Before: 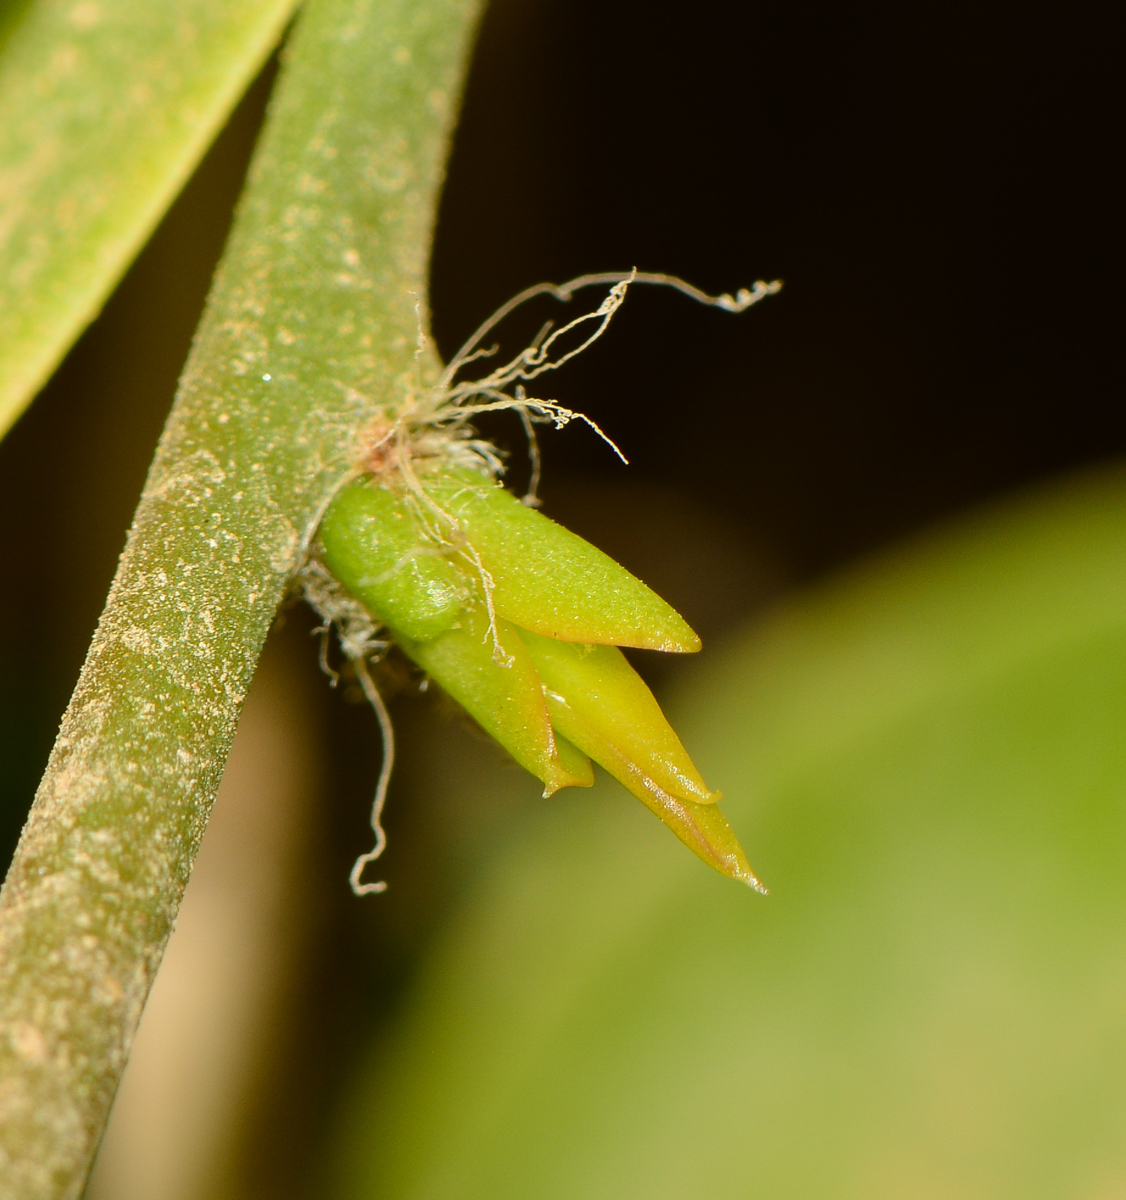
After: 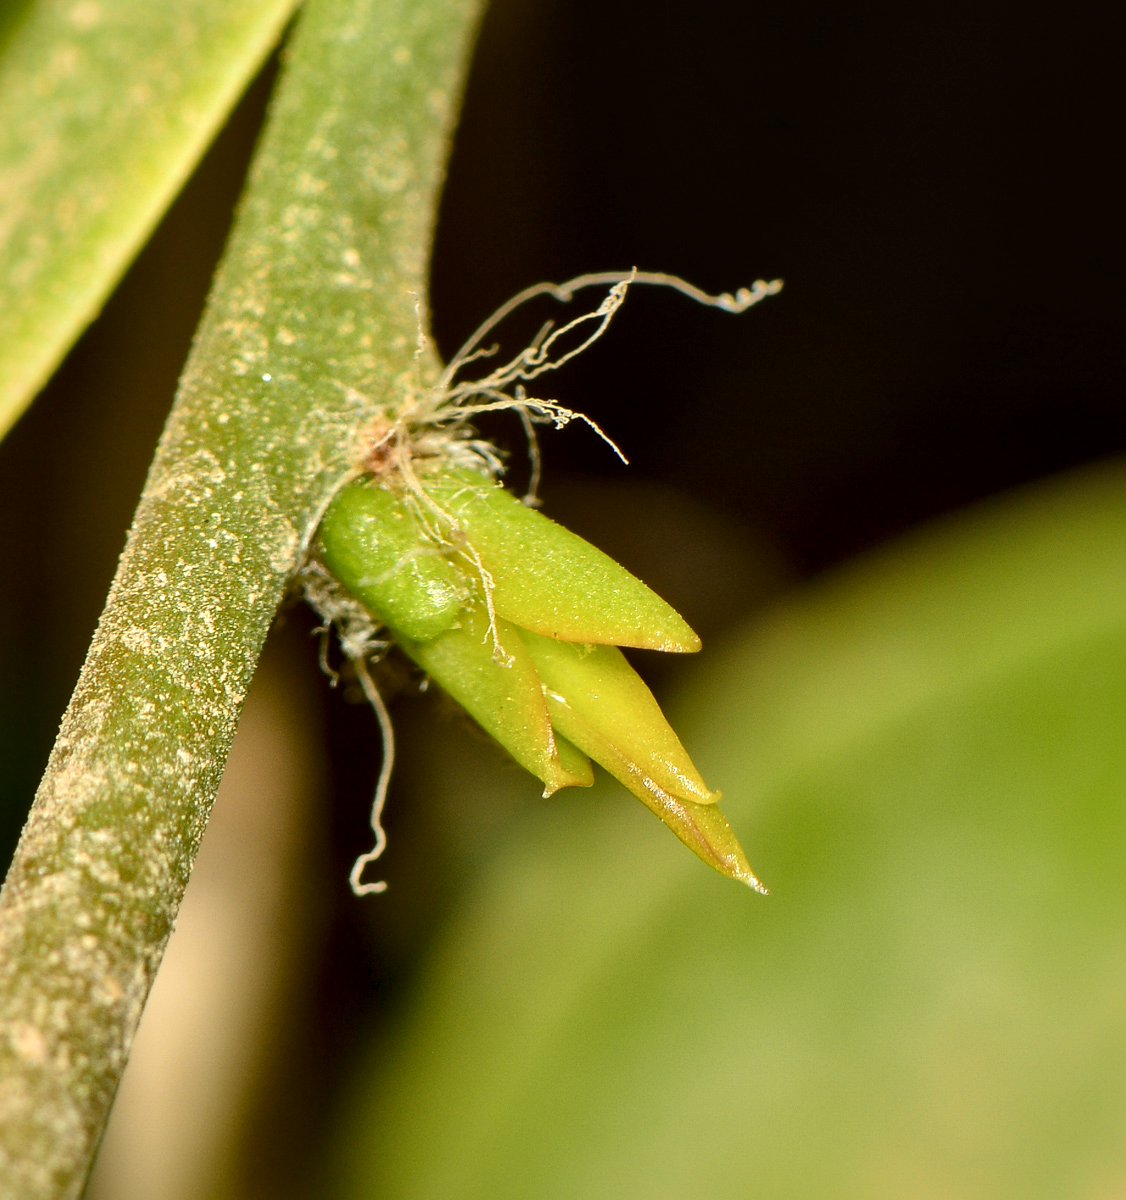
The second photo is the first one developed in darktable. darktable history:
local contrast: mode bilateral grid, contrast 71, coarseness 75, detail 181%, midtone range 0.2
